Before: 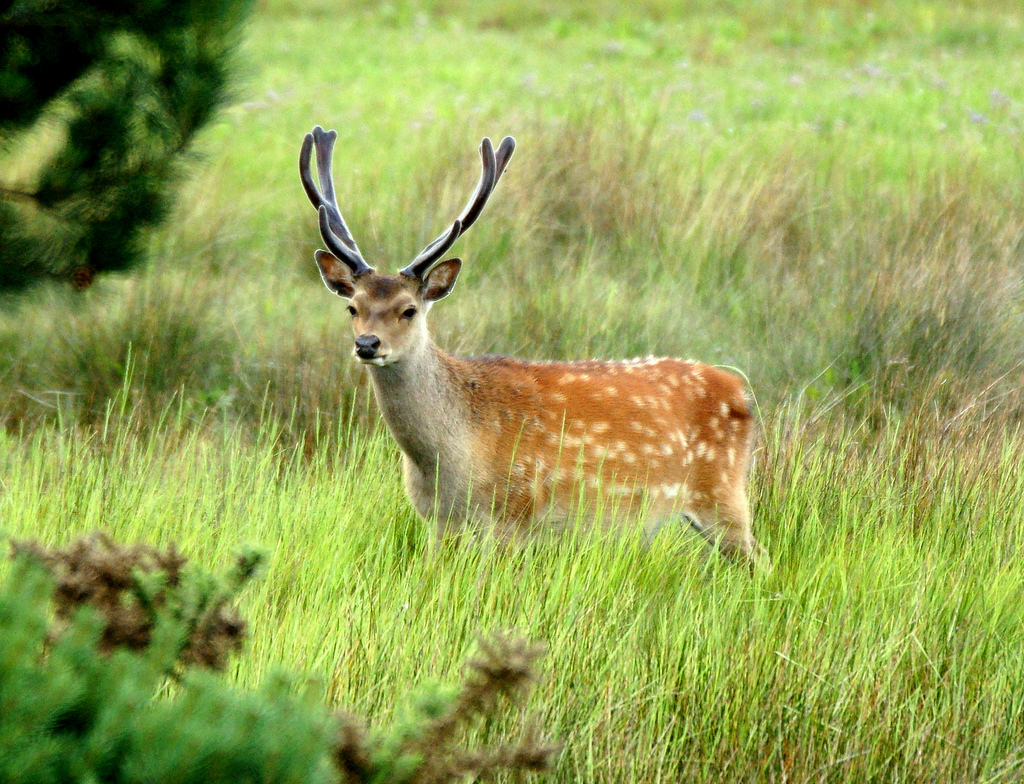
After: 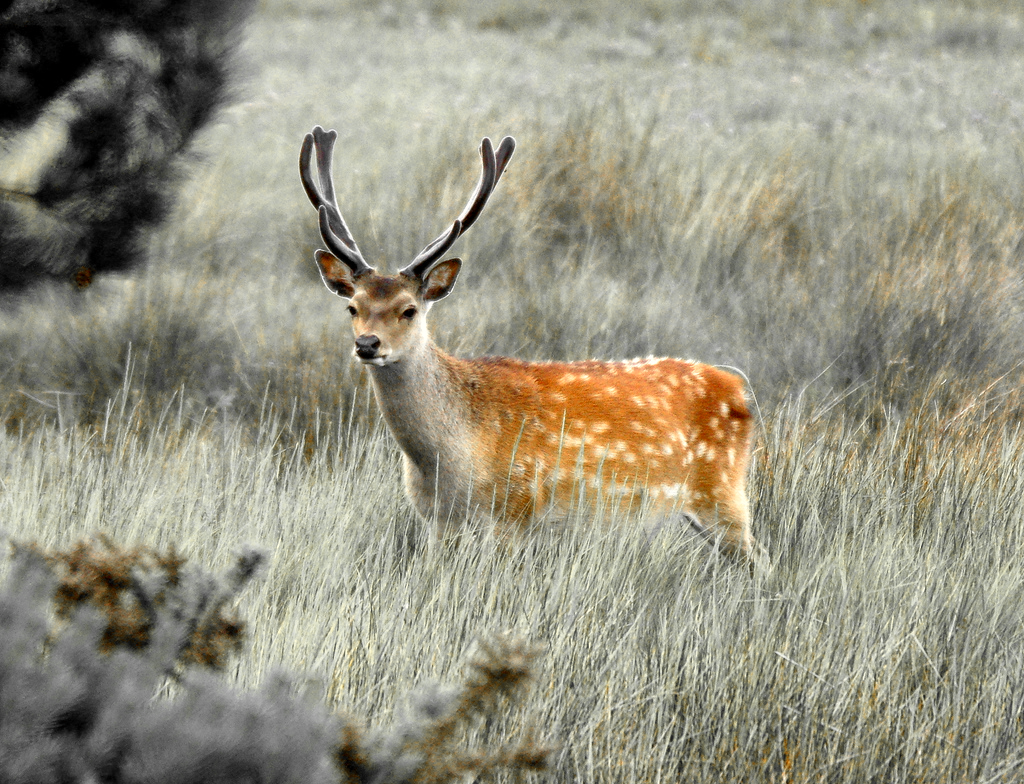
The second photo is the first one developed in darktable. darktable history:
color correction: highlights a* 3.22, highlights b* 1.93, saturation 1.19
color zones: curves: ch0 [(0, 0.447) (0.184, 0.543) (0.323, 0.476) (0.429, 0.445) (0.571, 0.443) (0.714, 0.451) (0.857, 0.452) (1, 0.447)]; ch1 [(0, 0.464) (0.176, 0.46) (0.287, 0.177) (0.429, 0.002) (0.571, 0) (0.714, 0) (0.857, 0) (1, 0.464)], mix 20%
exposure: exposure 0.02 EV, compensate highlight preservation false
shadows and highlights: low approximation 0.01, soften with gaussian
